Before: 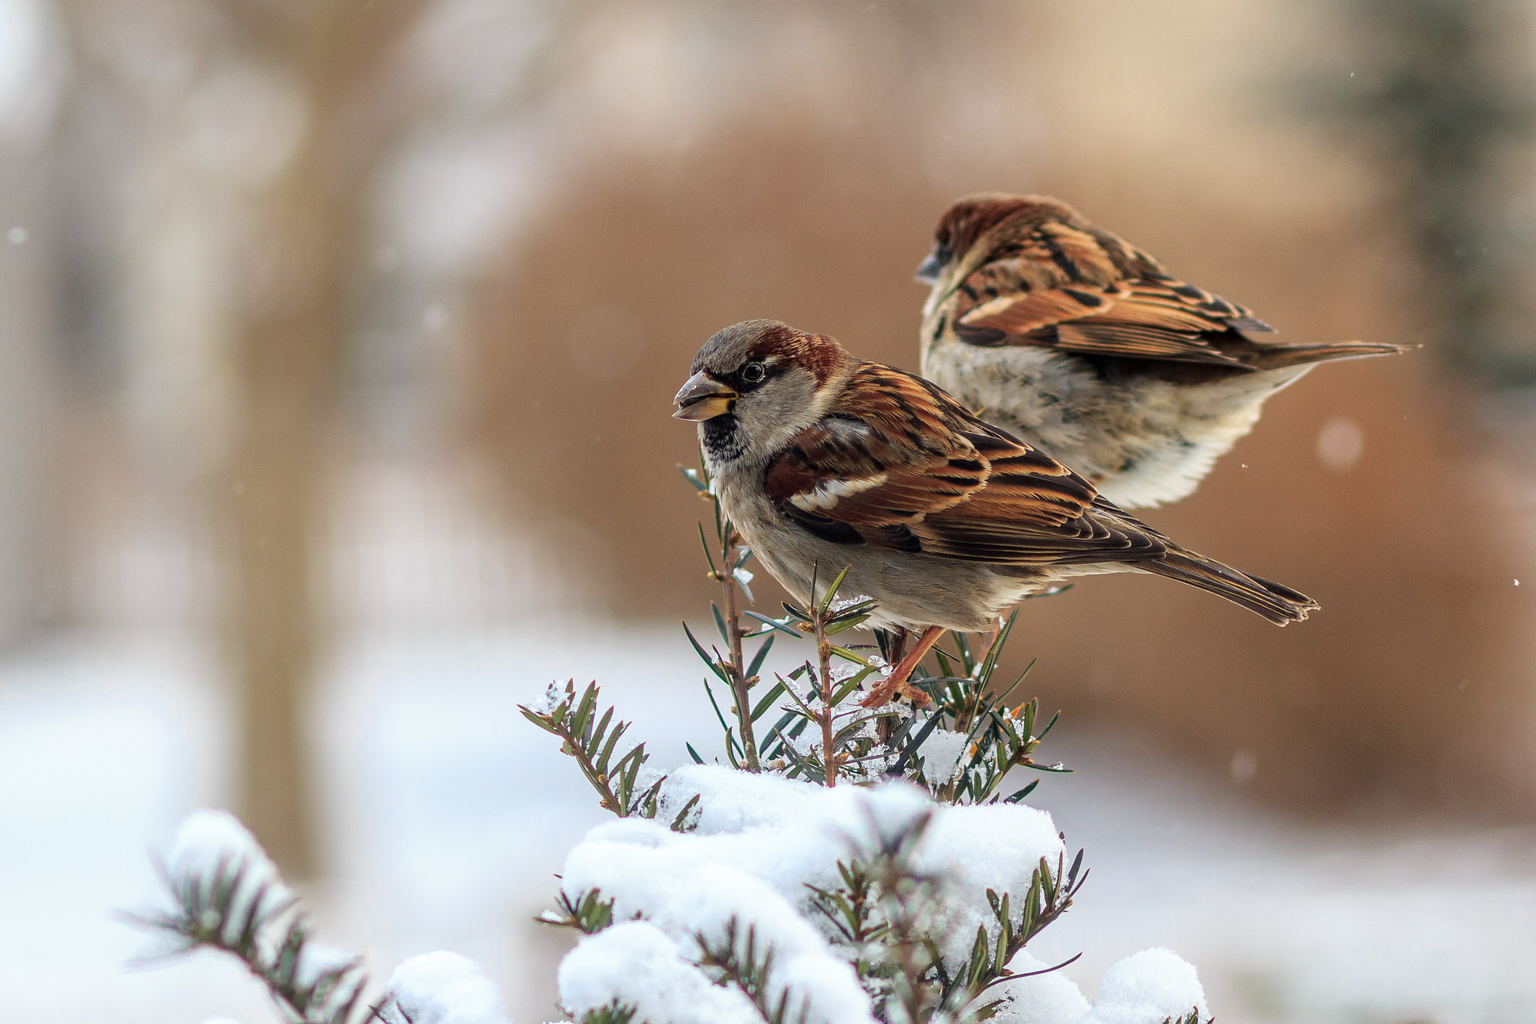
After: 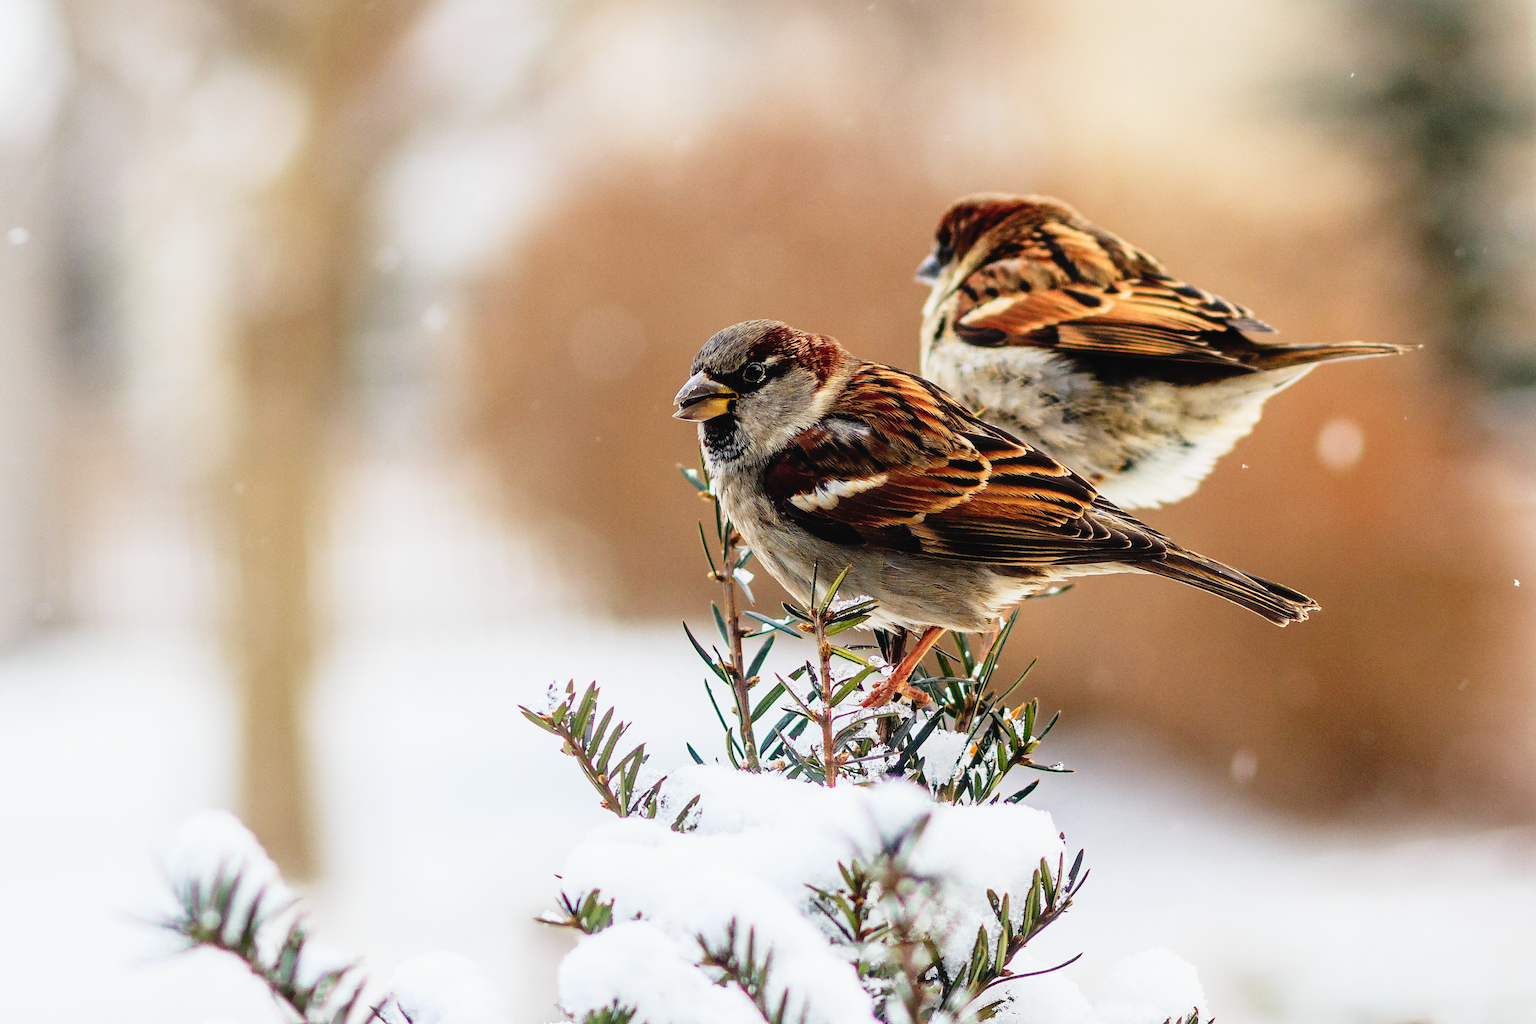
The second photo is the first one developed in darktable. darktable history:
tone curve: curves: ch0 [(0, 0.022) (0.177, 0.086) (0.392, 0.438) (0.704, 0.844) (0.858, 0.938) (1, 0.981)]; ch1 [(0, 0) (0.402, 0.36) (0.476, 0.456) (0.498, 0.501) (0.518, 0.521) (0.58, 0.598) (0.619, 0.65) (0.692, 0.737) (1, 1)]; ch2 [(0, 0) (0.415, 0.438) (0.483, 0.499) (0.503, 0.507) (0.526, 0.537) (0.563, 0.624) (0.626, 0.714) (0.699, 0.753) (0.997, 0.858)], preserve colors none
